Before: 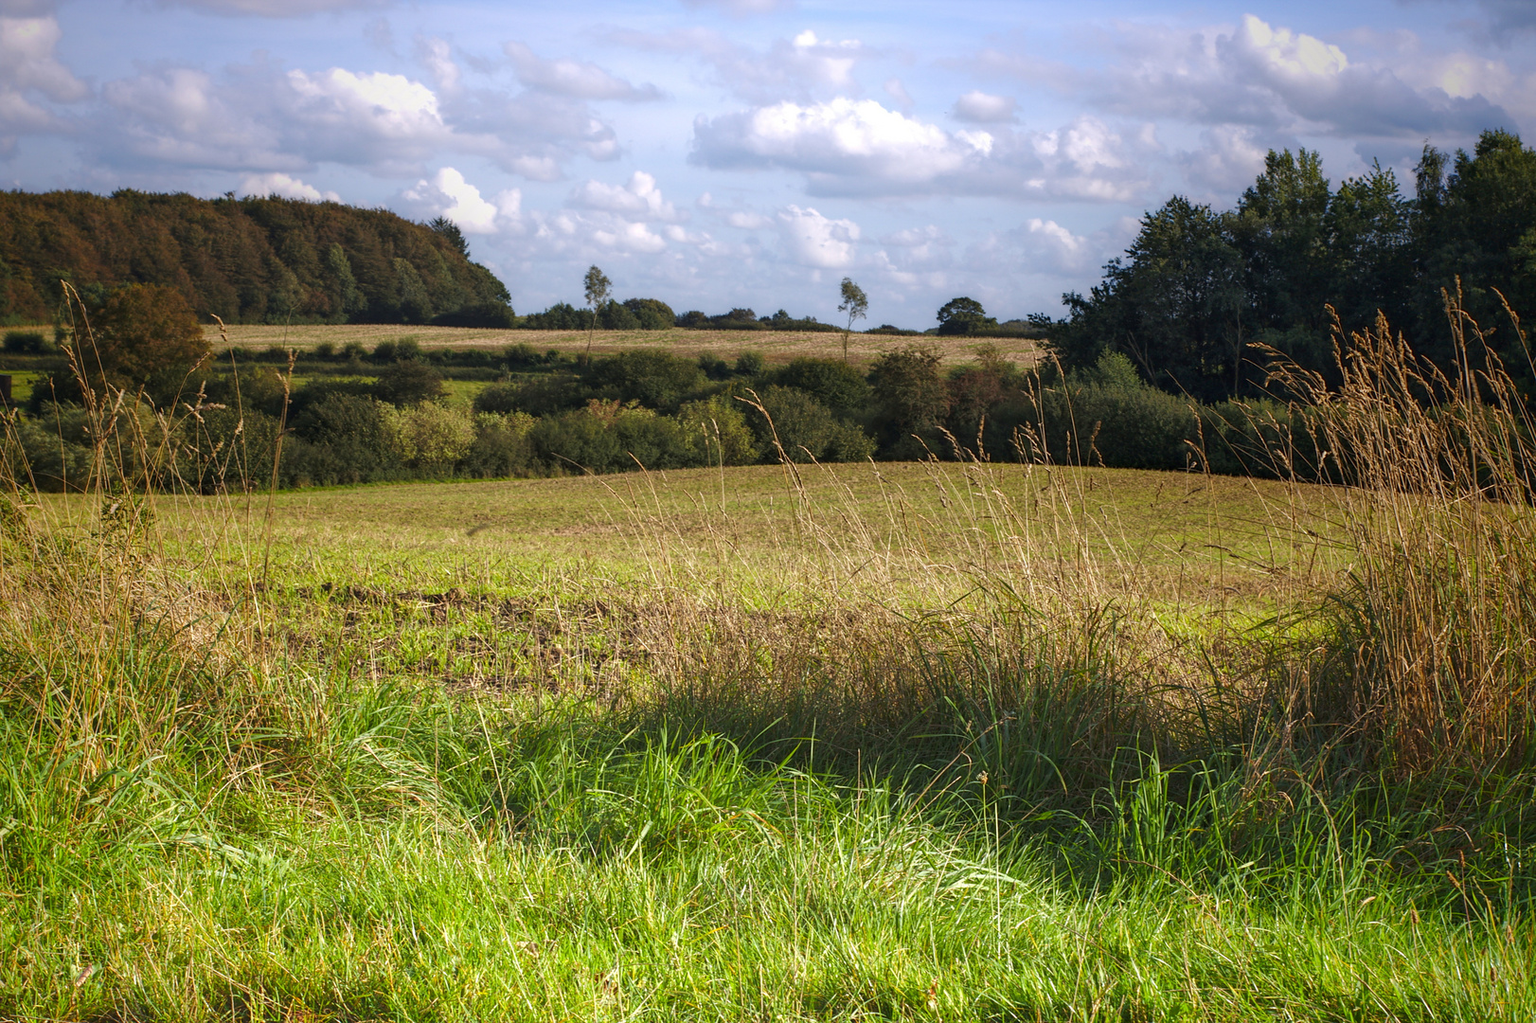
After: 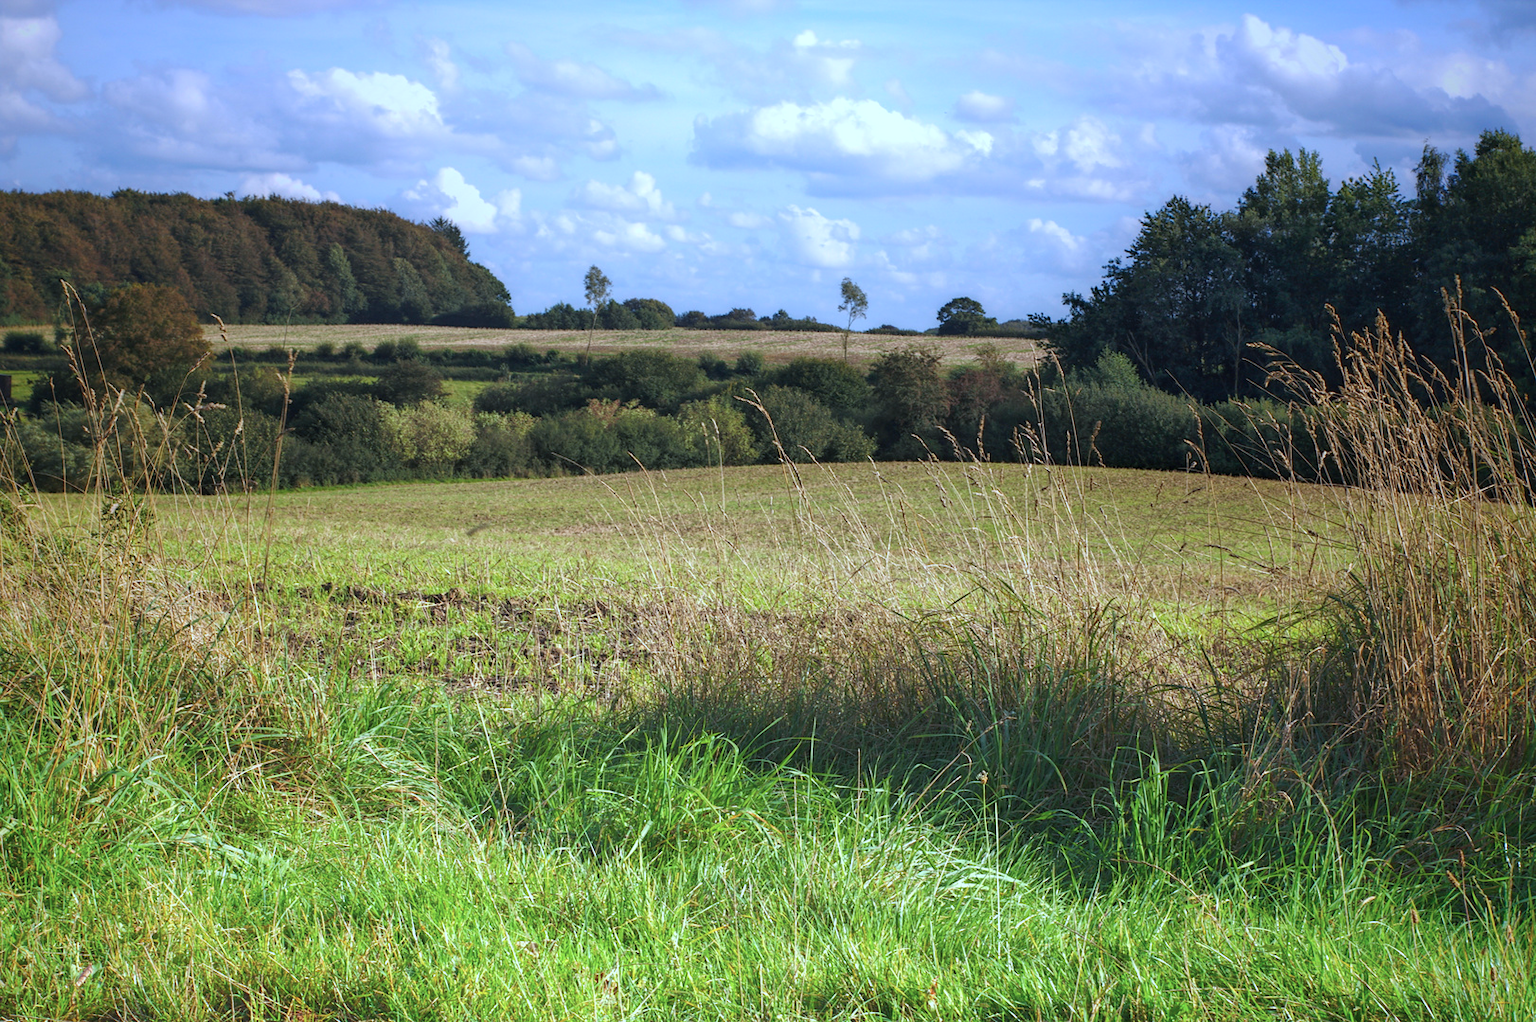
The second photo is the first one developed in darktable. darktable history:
contrast brightness saturation: contrast 0.055, brightness 0.067, saturation 0.009
color calibration: illuminant custom, x 0.389, y 0.387, temperature 3818.92 K
